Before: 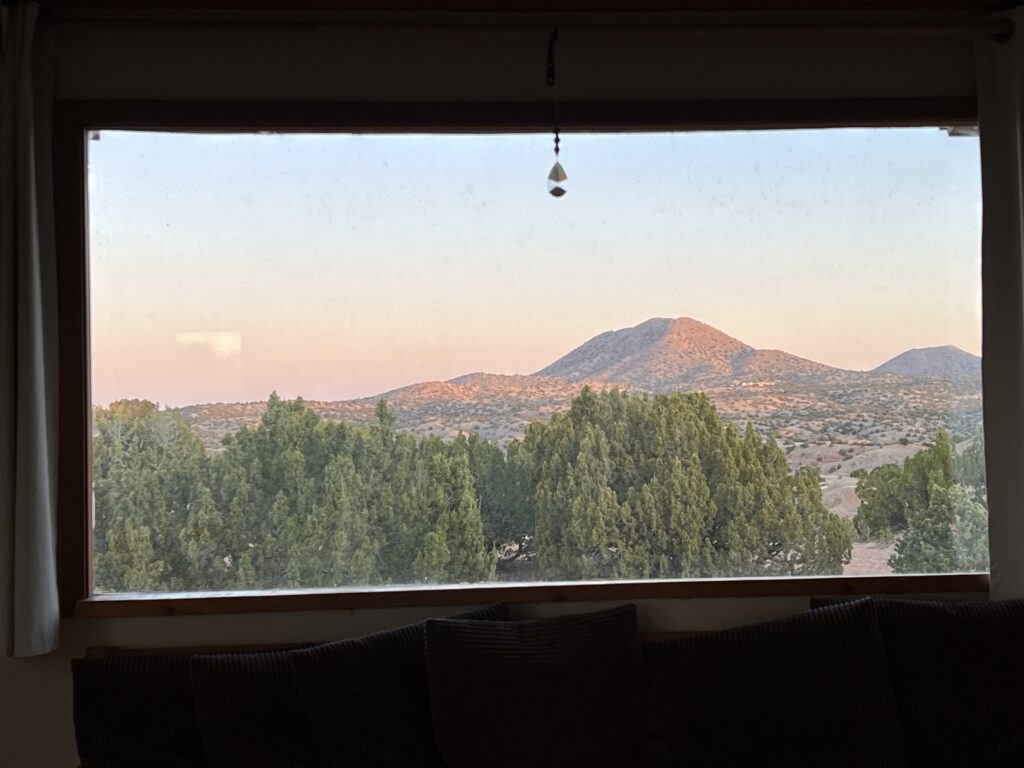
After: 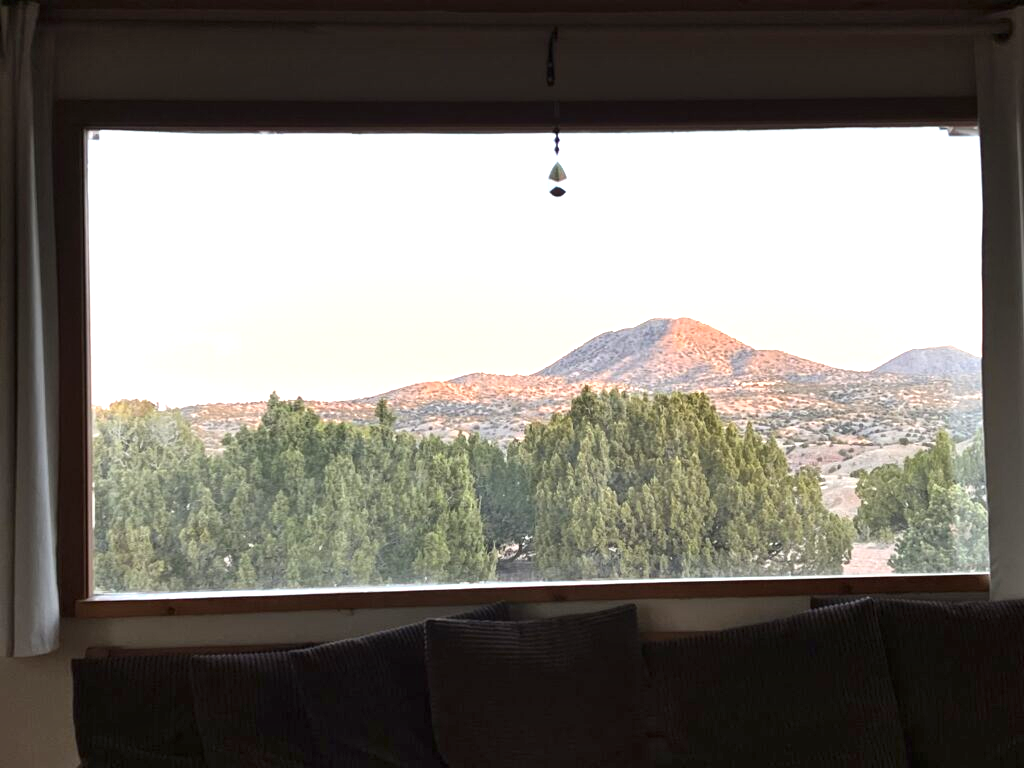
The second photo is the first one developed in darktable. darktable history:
shadows and highlights: soften with gaussian
exposure: black level correction 0, exposure 0.95 EV, compensate exposure bias true, compensate highlight preservation false
